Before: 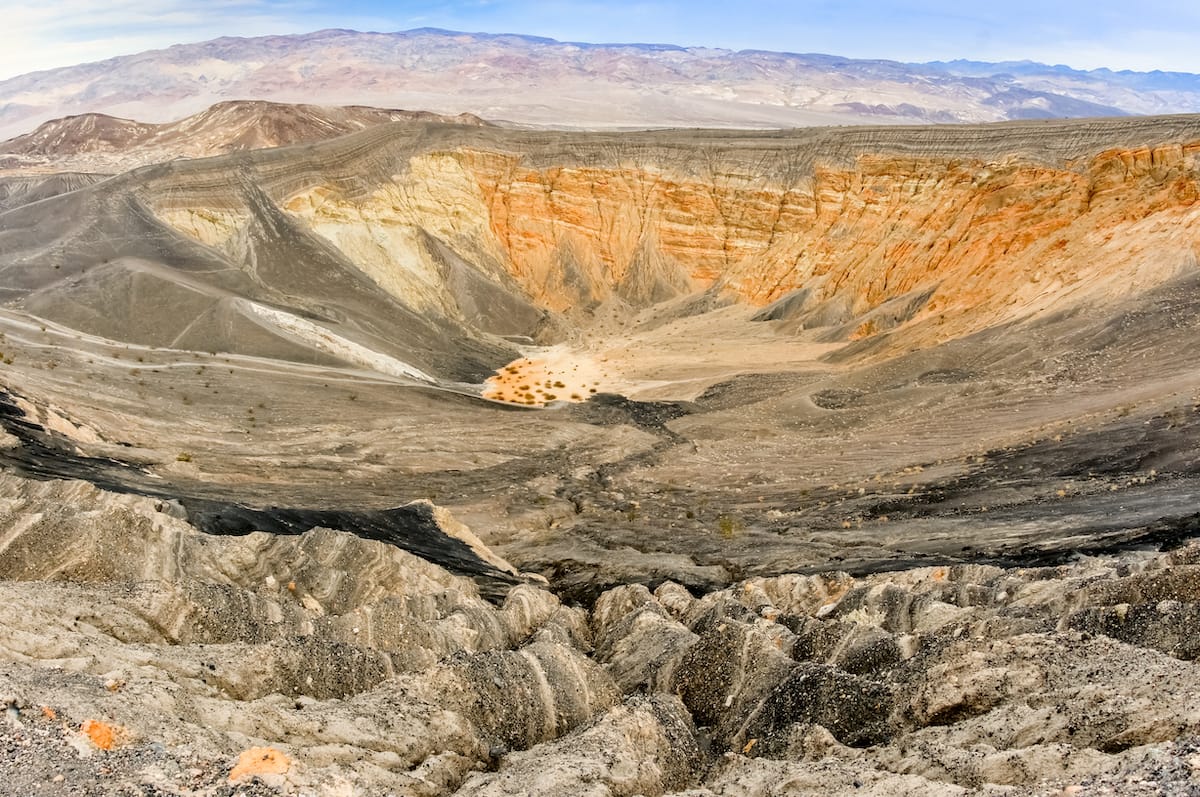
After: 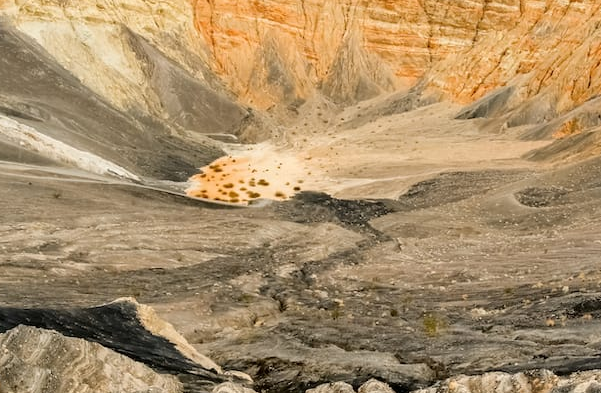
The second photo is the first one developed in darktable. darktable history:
crop: left 24.704%, top 25.464%, right 25.17%, bottom 25.144%
